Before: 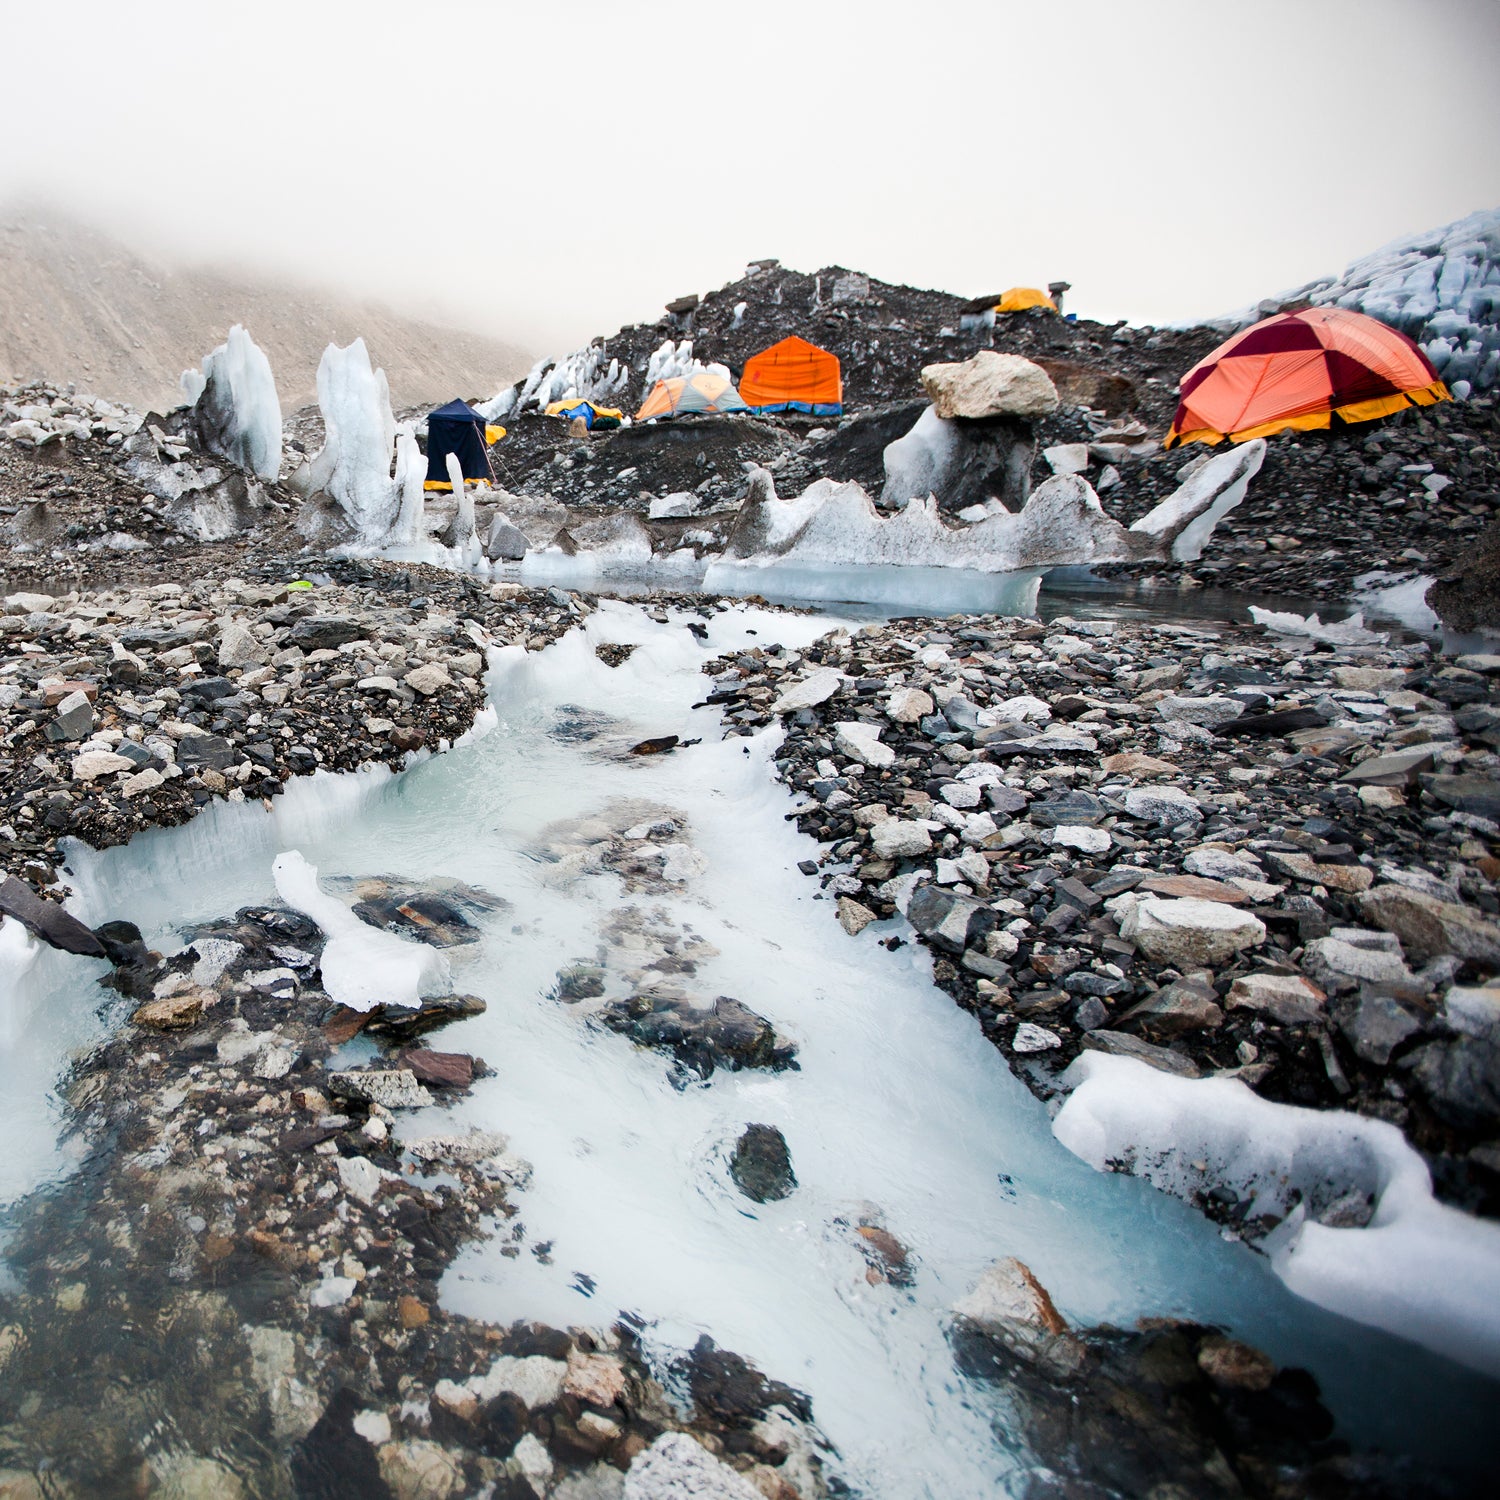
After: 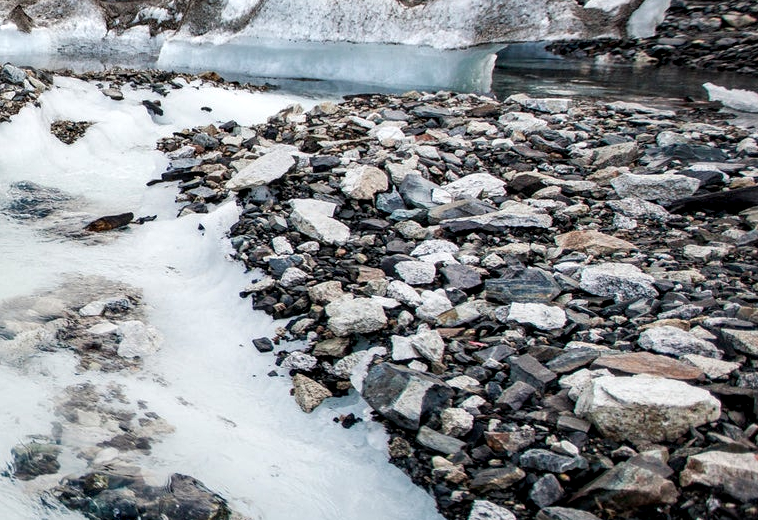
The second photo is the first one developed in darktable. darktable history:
local contrast: detail 140%
crop: left 36.353%, top 34.886%, right 13.112%, bottom 30.413%
